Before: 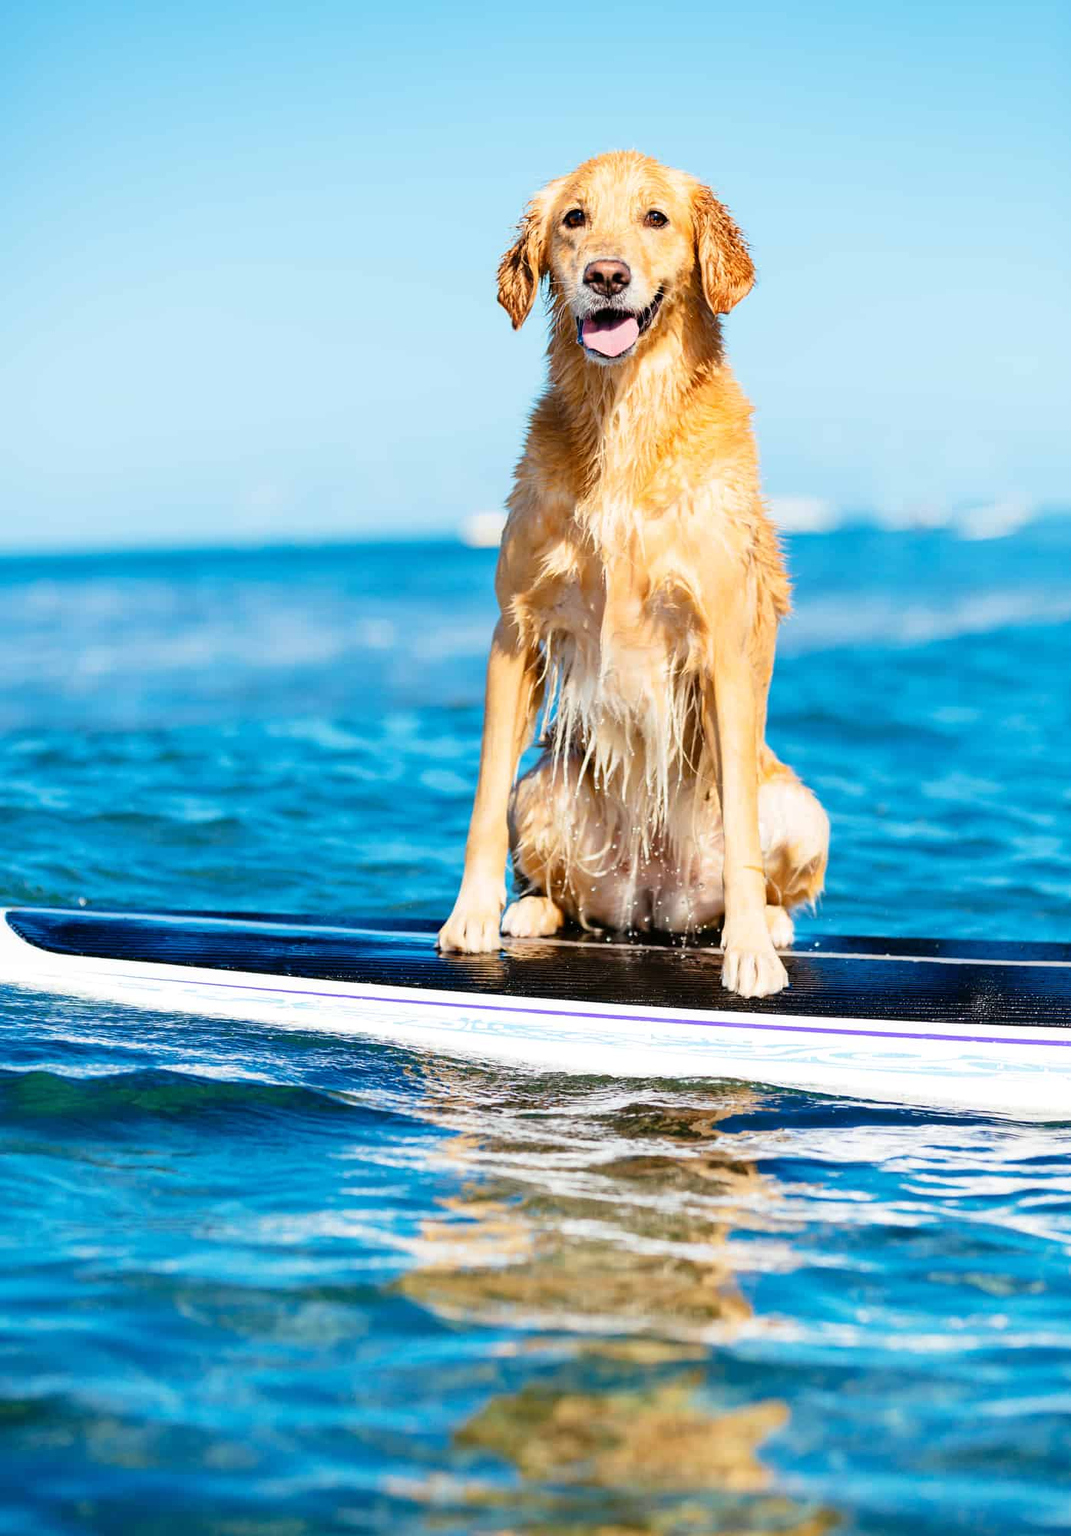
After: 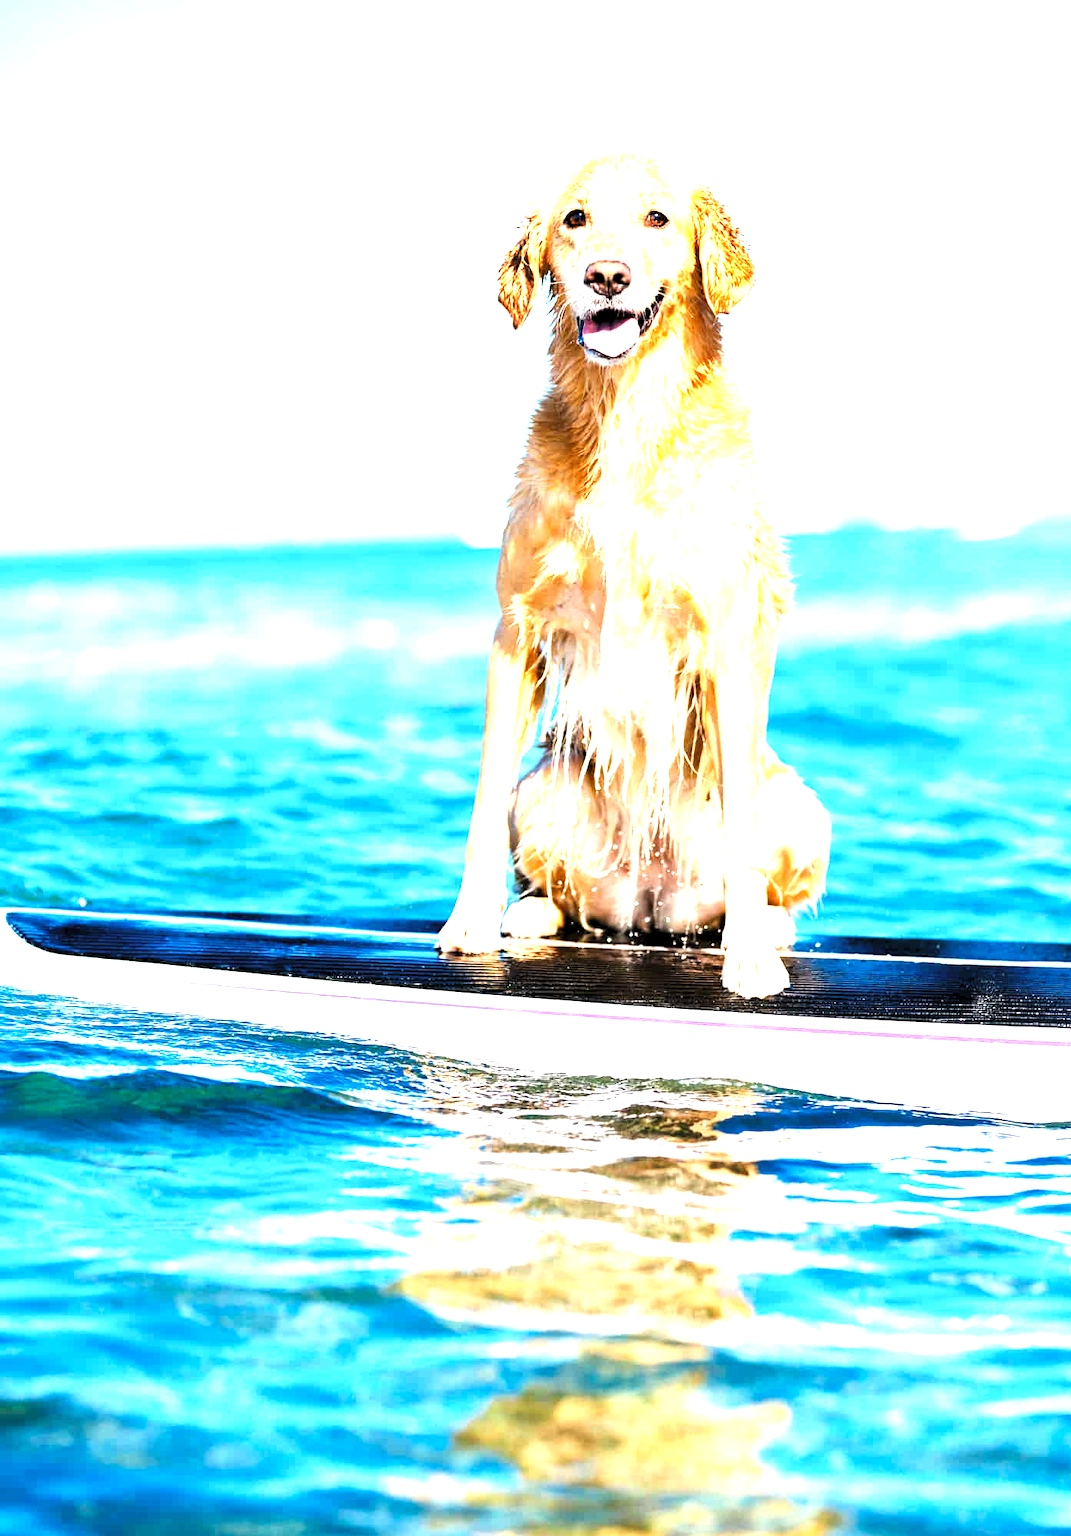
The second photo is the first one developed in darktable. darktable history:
crop: left 0.041%
base curve: curves: ch0 [(0, 0) (0.495, 0.917) (1, 1)], preserve colors none
levels: white 90.71%, levels [0.062, 0.494, 0.925]
exposure: exposure 0.291 EV, compensate highlight preservation false
